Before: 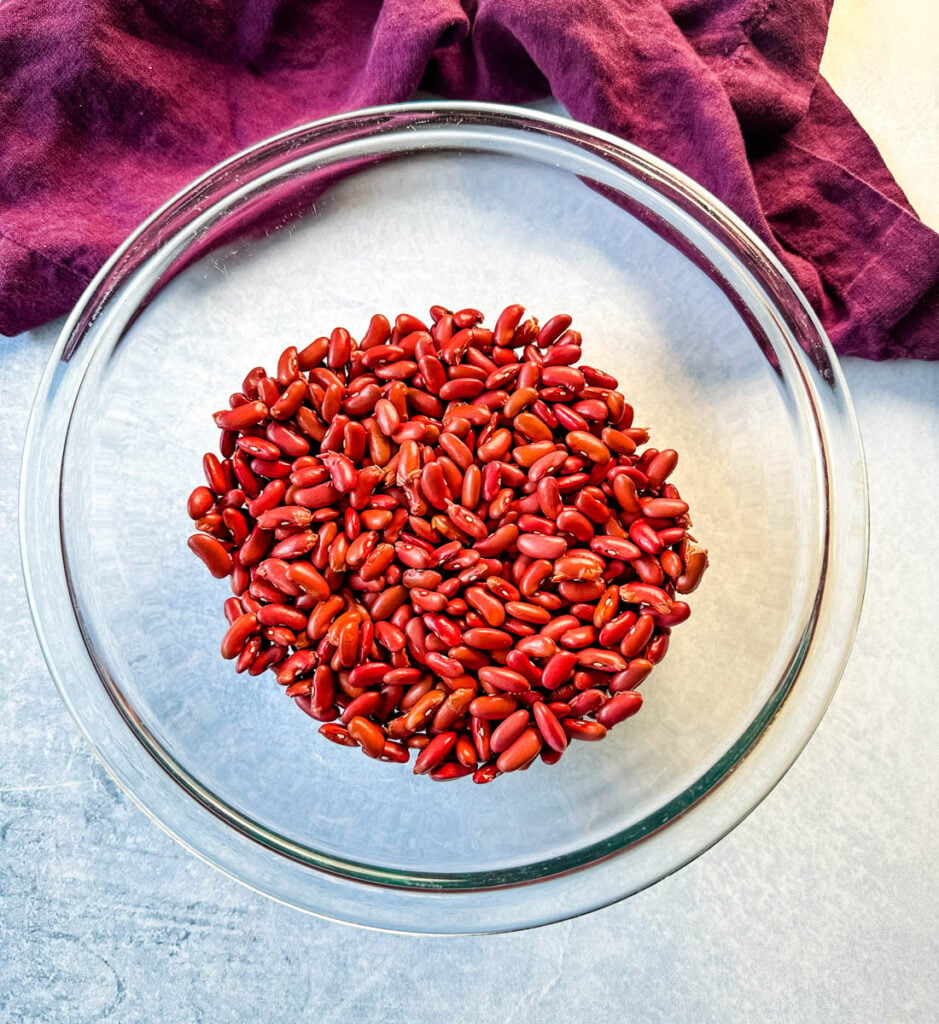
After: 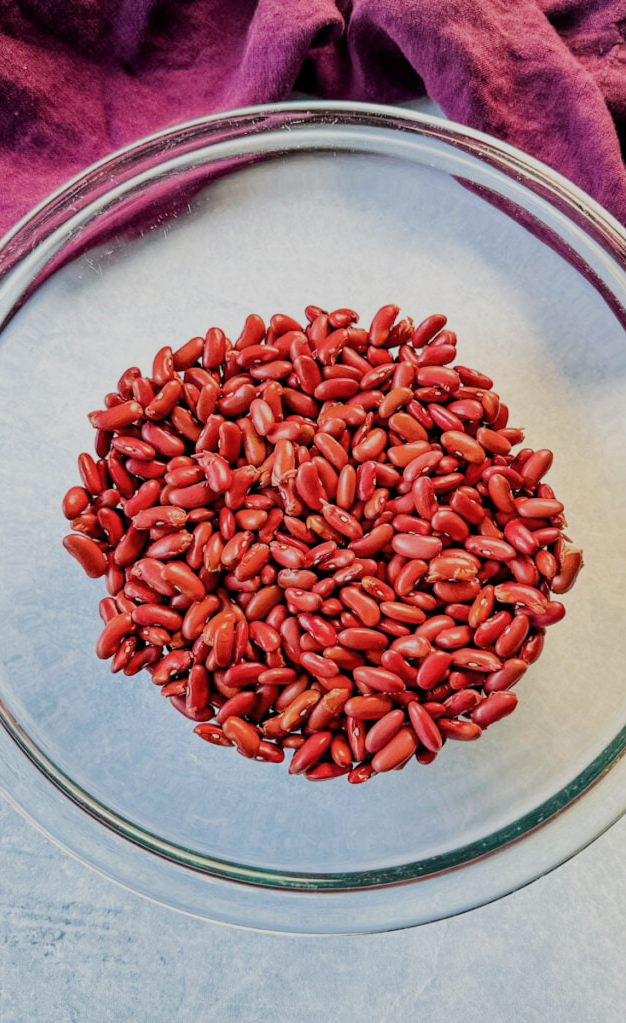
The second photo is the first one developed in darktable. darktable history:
filmic rgb: middle gray luminance 4.24%, black relative exposure -13.11 EV, white relative exposure 5.04 EV, target black luminance 0%, hardness 5.2, latitude 59.62%, contrast 0.758, highlights saturation mix 6.29%, shadows ↔ highlights balance 26.32%
tone equalizer: -8 EV -0.416 EV, -7 EV -0.377 EV, -6 EV -0.368 EV, -5 EV -0.196 EV, -3 EV 0.256 EV, -2 EV 0.324 EV, -1 EV 0.371 EV, +0 EV 0.389 EV, edges refinement/feathering 500, mask exposure compensation -1.57 EV, preserve details no
crop and rotate: left 13.393%, right 19.902%
